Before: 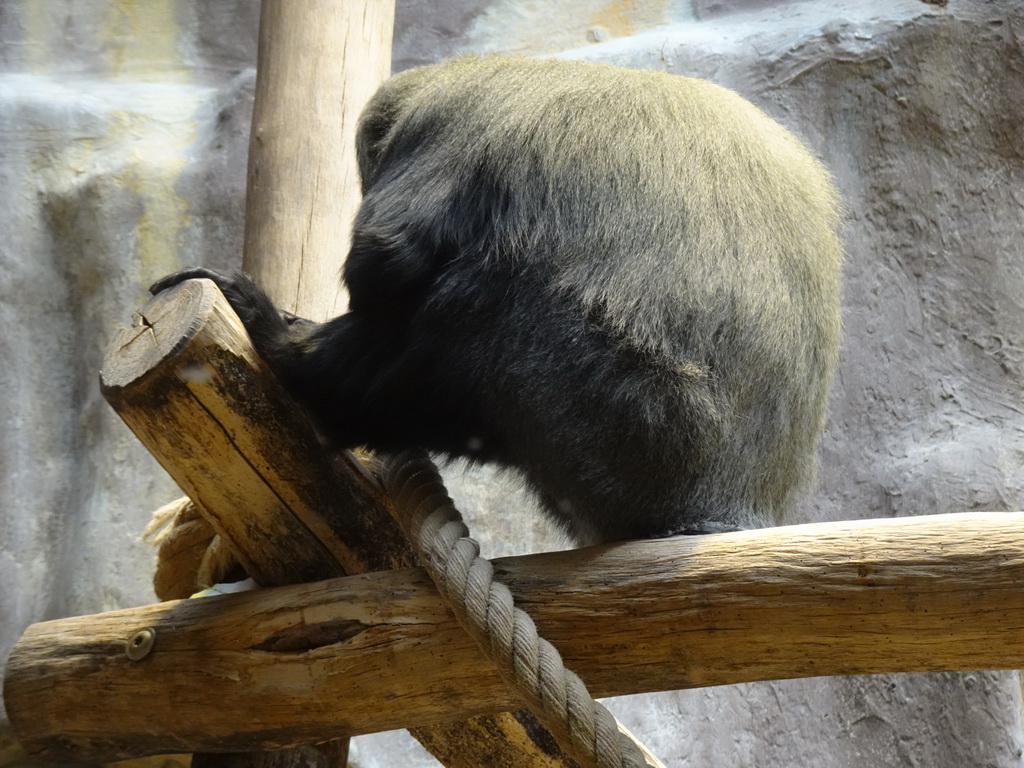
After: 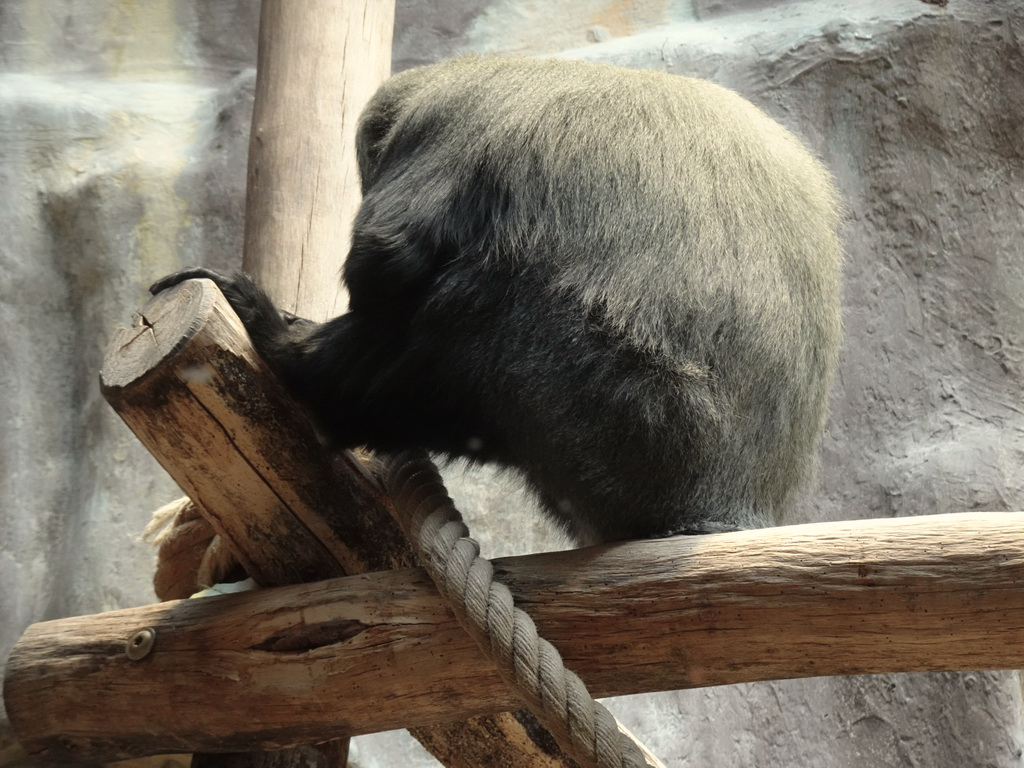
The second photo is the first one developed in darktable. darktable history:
white balance: red 1.029, blue 0.92
color contrast: blue-yellow contrast 0.62
